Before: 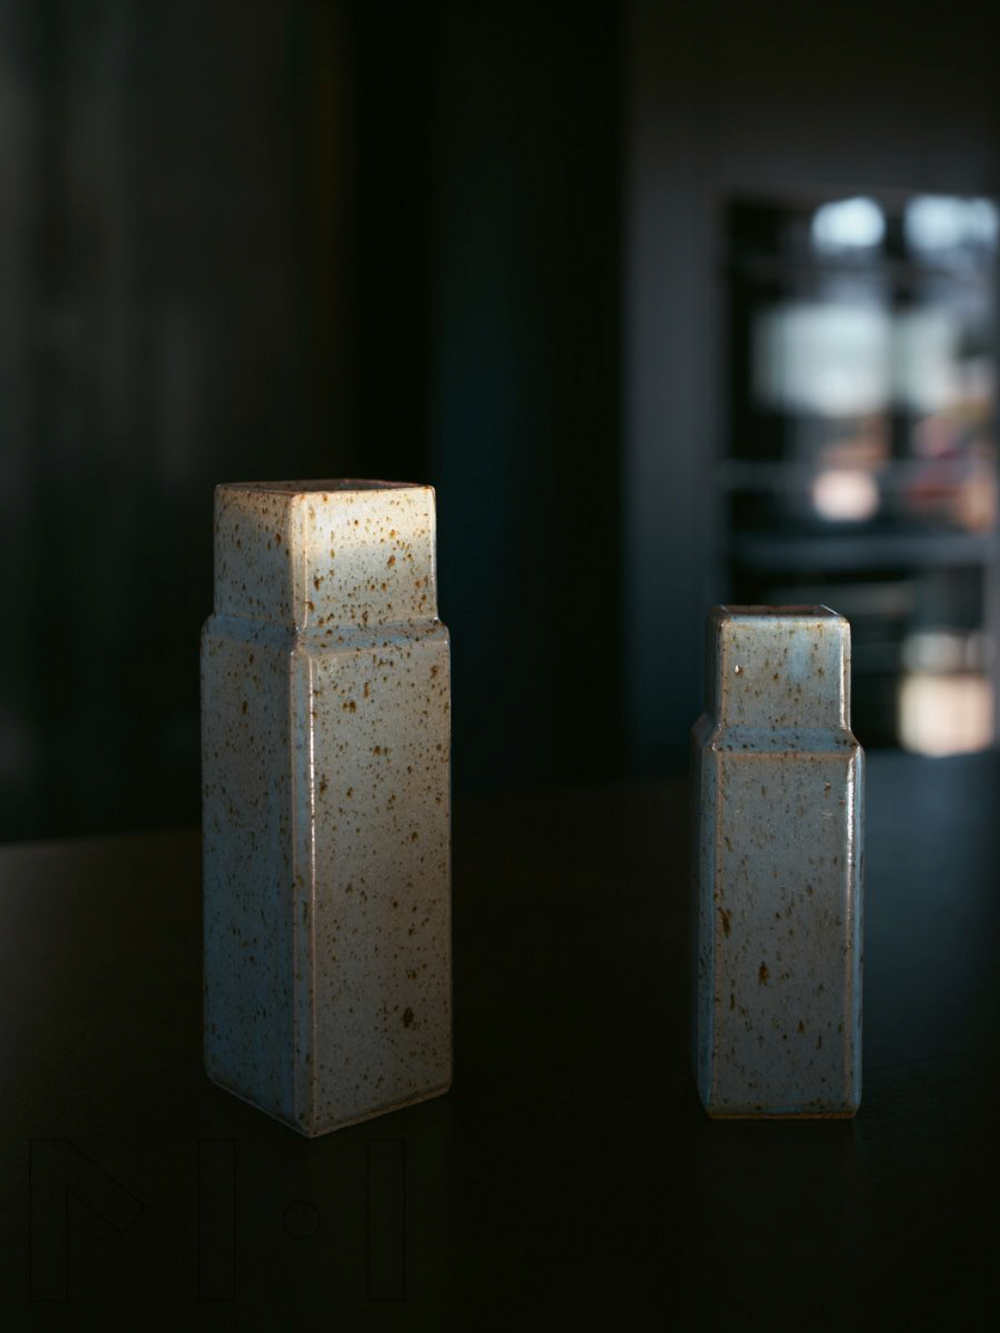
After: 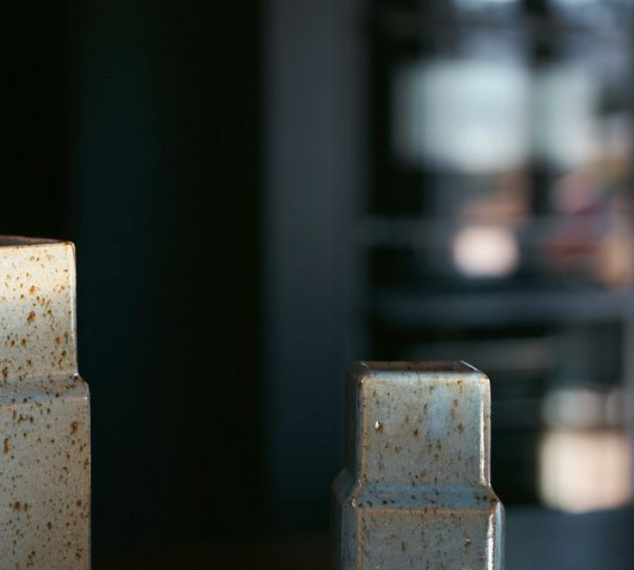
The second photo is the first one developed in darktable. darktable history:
crop: left 36.039%, top 18.333%, right 0.468%, bottom 38.84%
